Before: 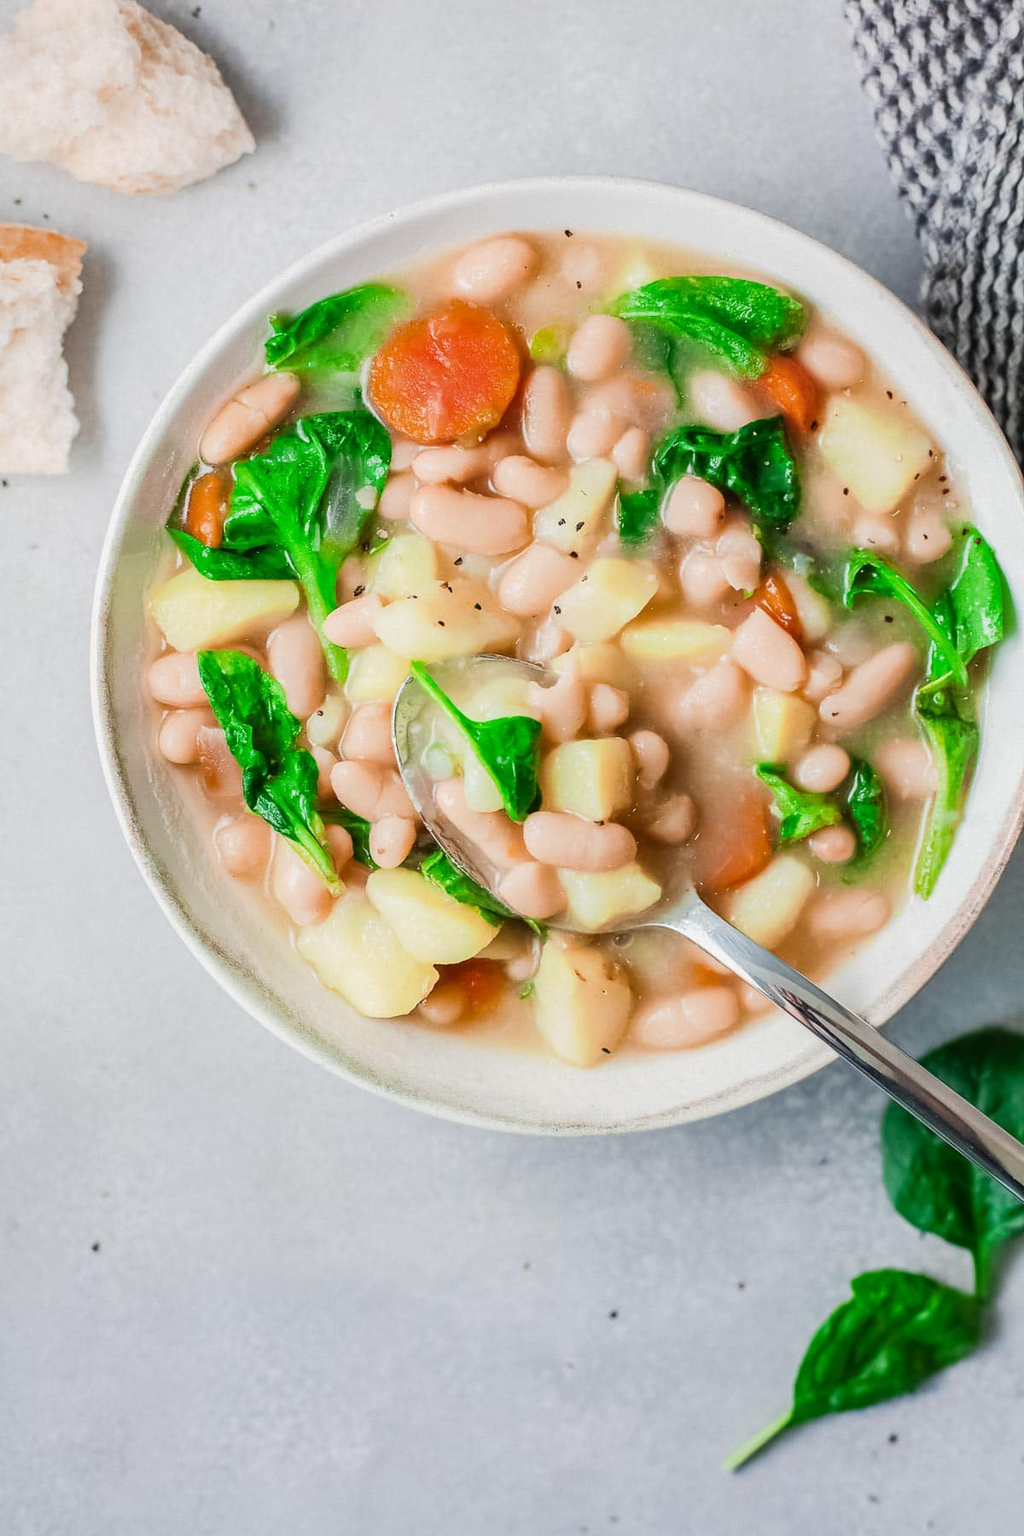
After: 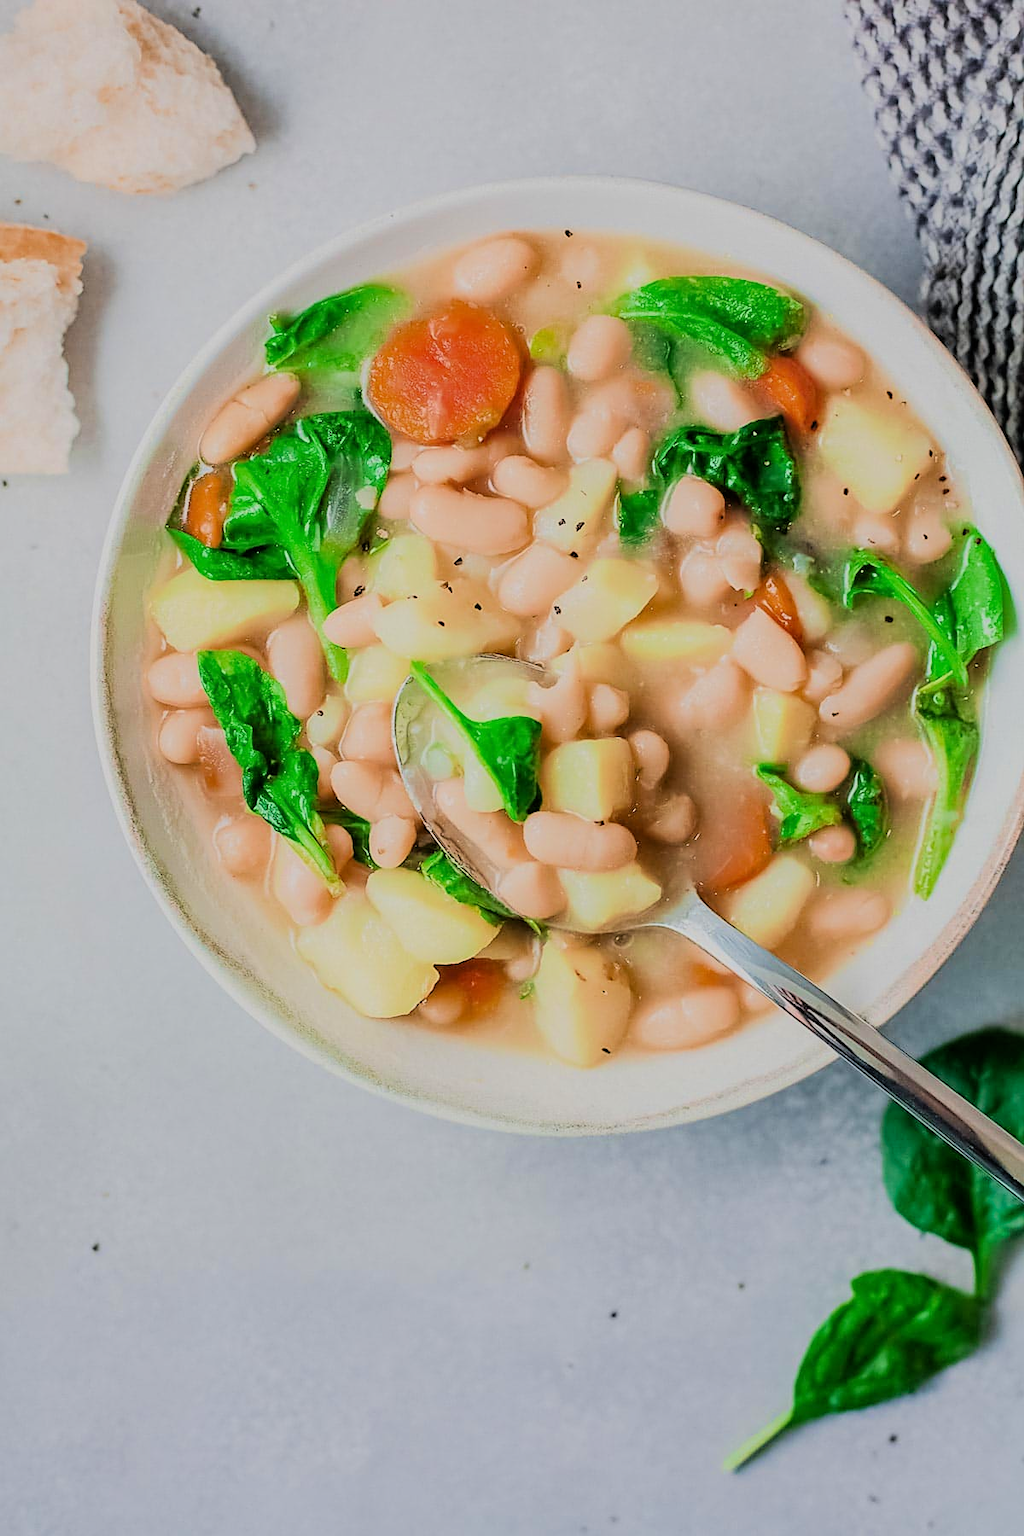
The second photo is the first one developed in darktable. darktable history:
filmic rgb: black relative exposure -7.26 EV, white relative exposure 5.06 EV, hardness 3.22, color science v6 (2022)
velvia: on, module defaults
sharpen: on, module defaults
